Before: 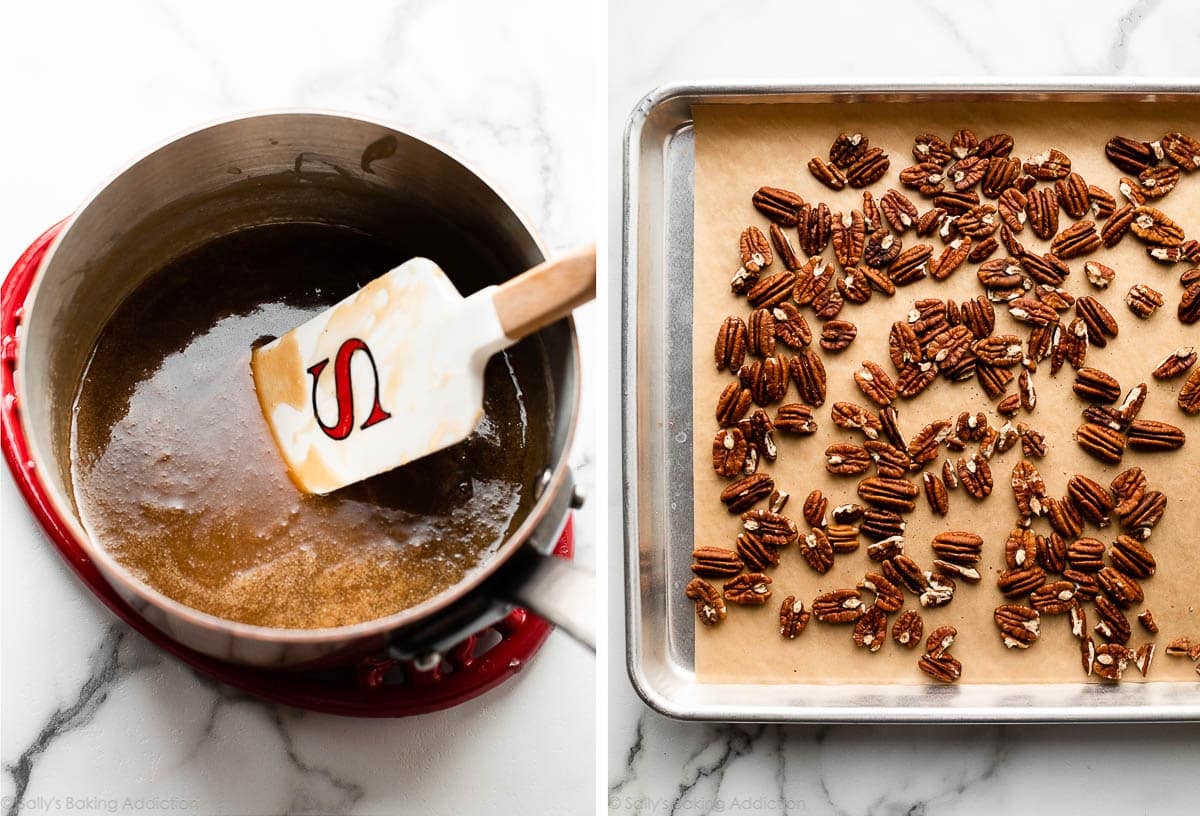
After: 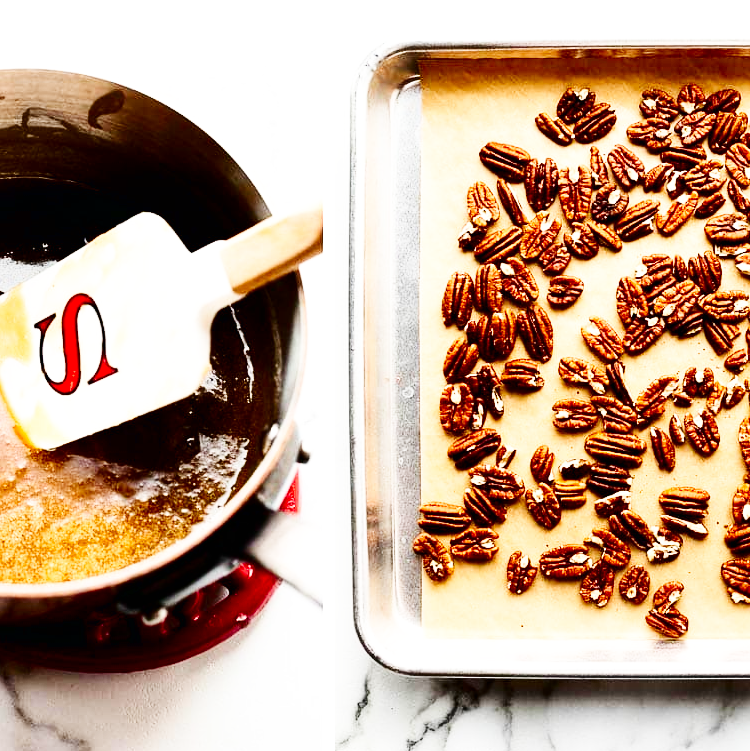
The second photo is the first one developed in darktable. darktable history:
crop and rotate: left 22.781%, top 5.624%, right 14.705%, bottom 2.315%
base curve: curves: ch0 [(0, 0.003) (0.001, 0.002) (0.006, 0.004) (0.02, 0.022) (0.048, 0.086) (0.094, 0.234) (0.162, 0.431) (0.258, 0.629) (0.385, 0.8) (0.548, 0.918) (0.751, 0.988) (1, 1)], preserve colors none
contrast brightness saturation: contrast 0.198, brightness -0.109, saturation 0.102
